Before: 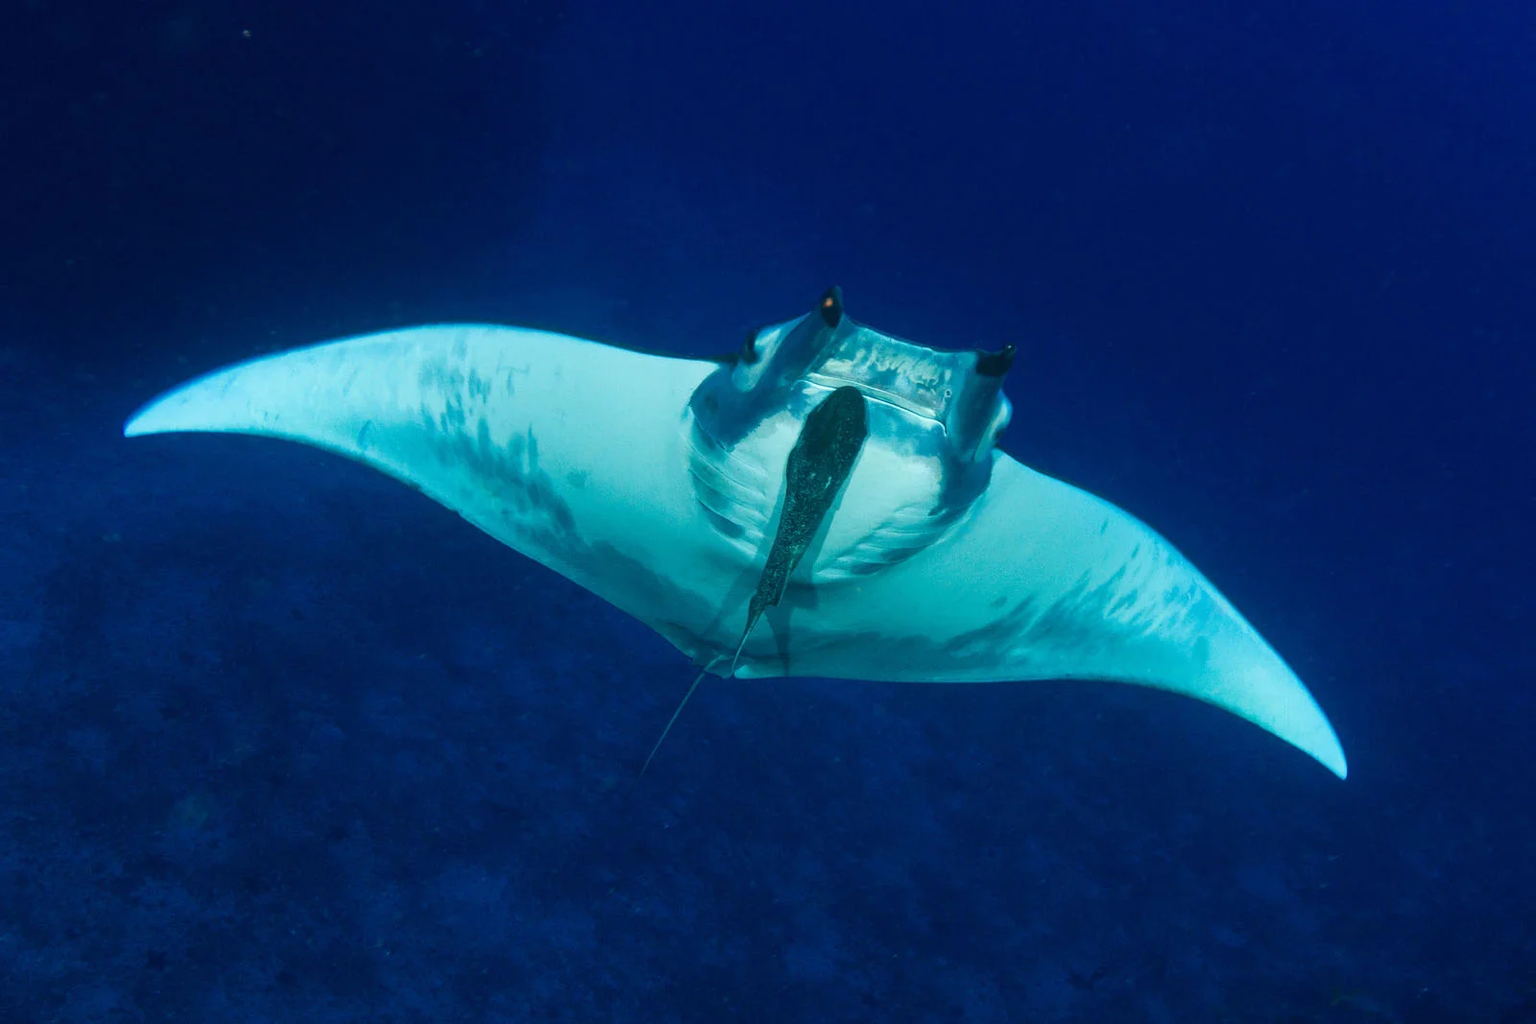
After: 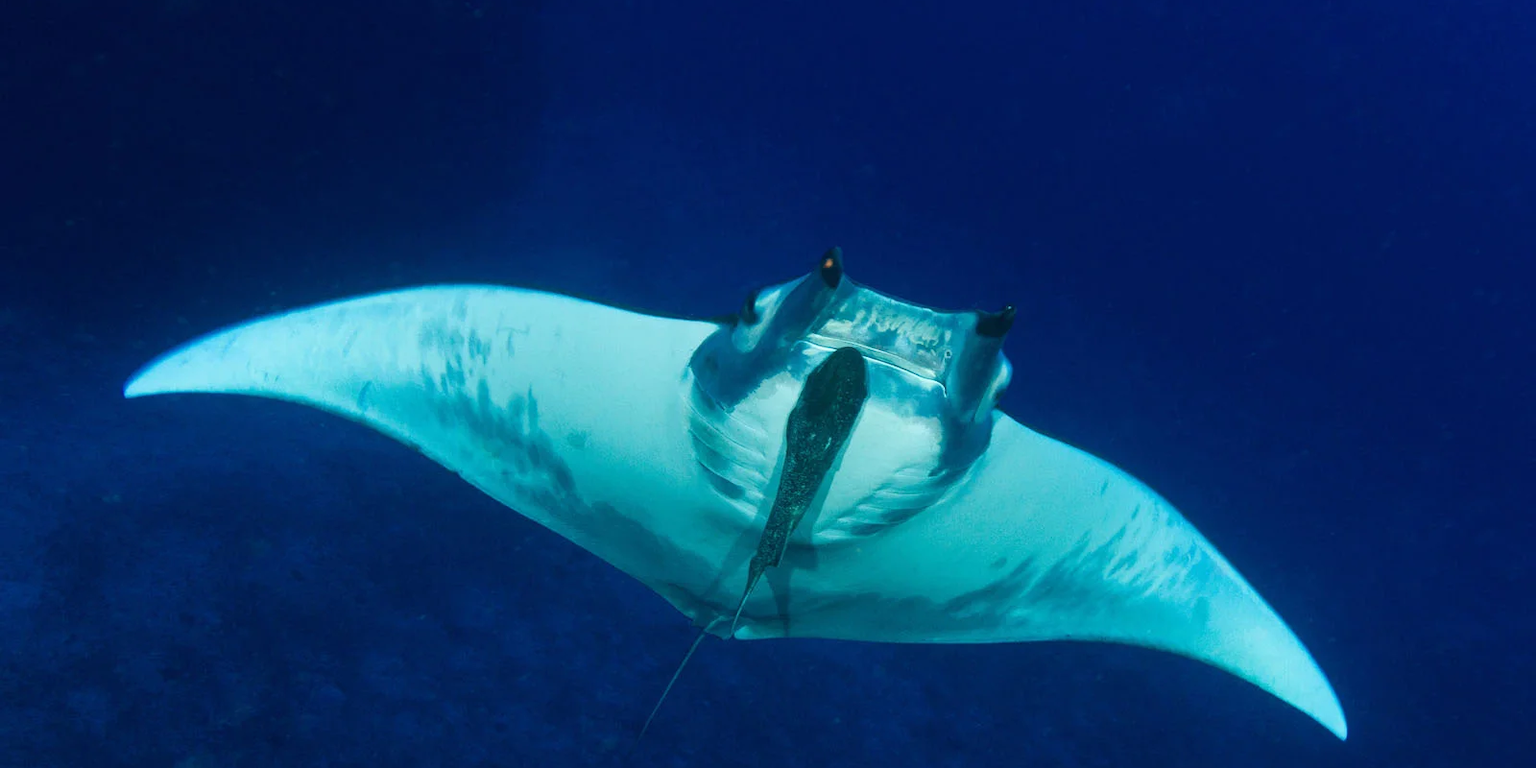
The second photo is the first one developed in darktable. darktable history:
crop: top 3.857%, bottom 21.132%
color balance rgb: on, module defaults
